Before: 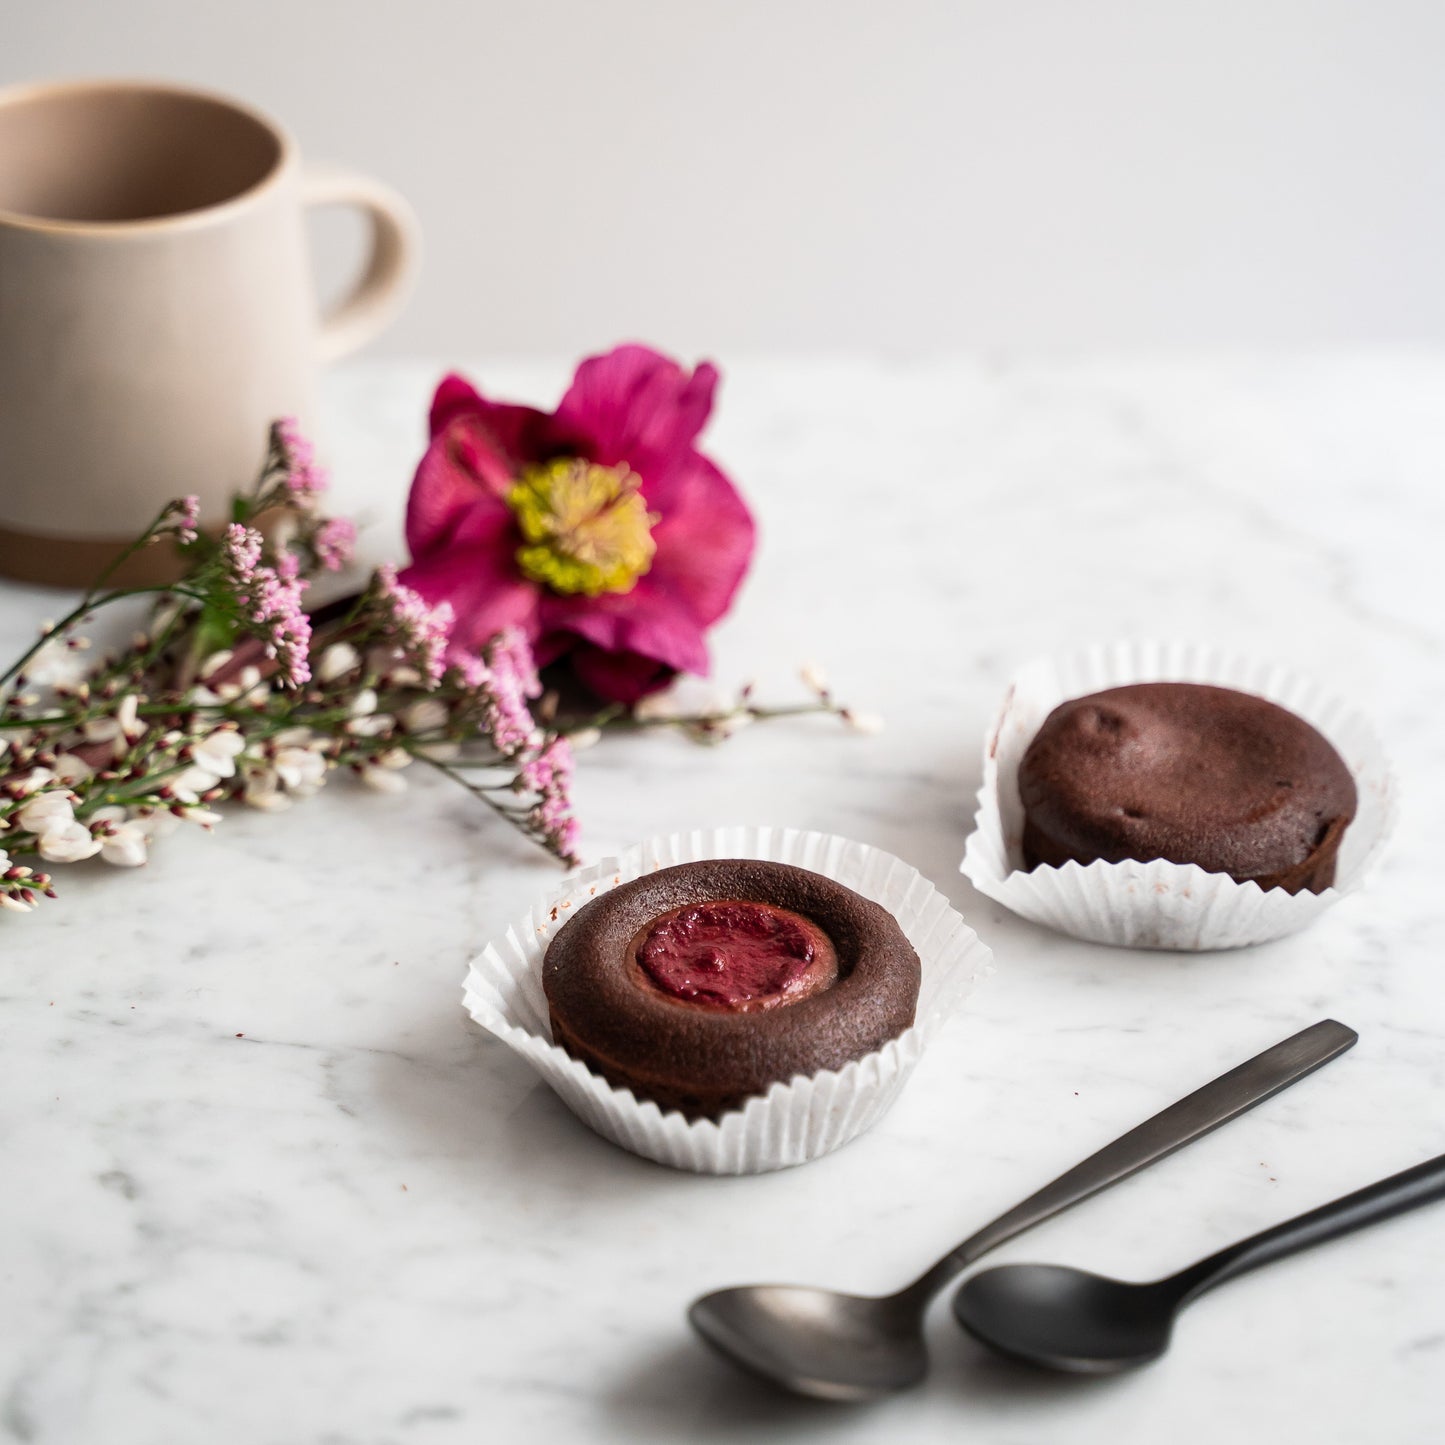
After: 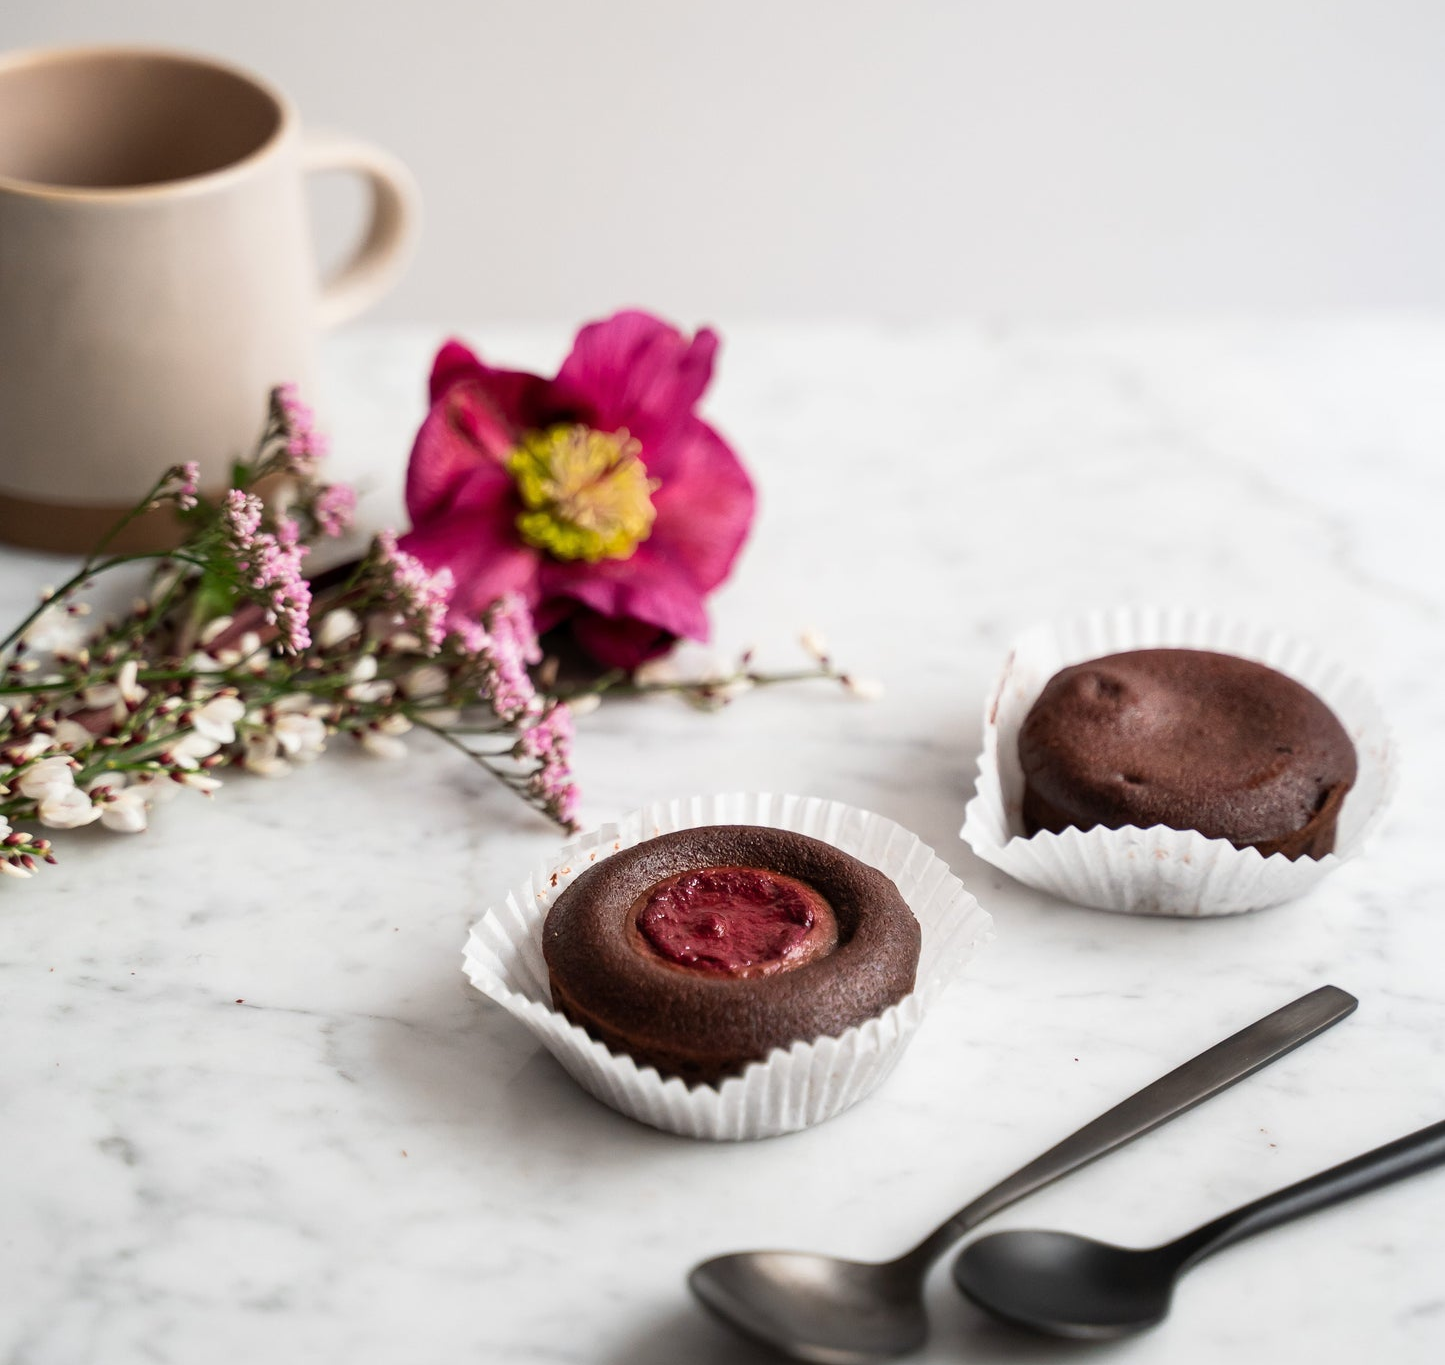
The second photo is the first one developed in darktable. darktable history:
crop and rotate: top 2.385%, bottom 3.091%
